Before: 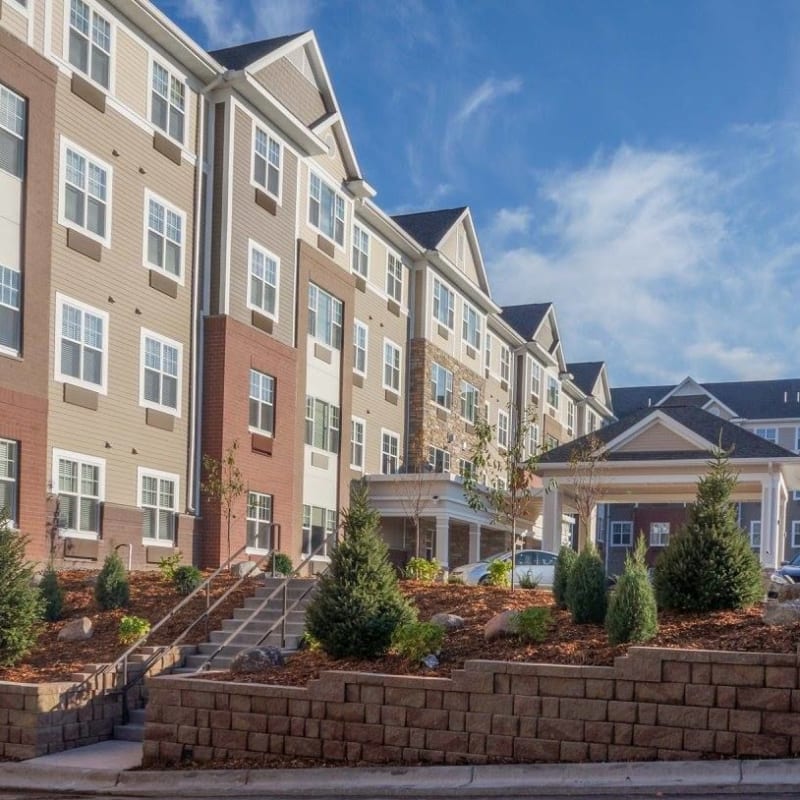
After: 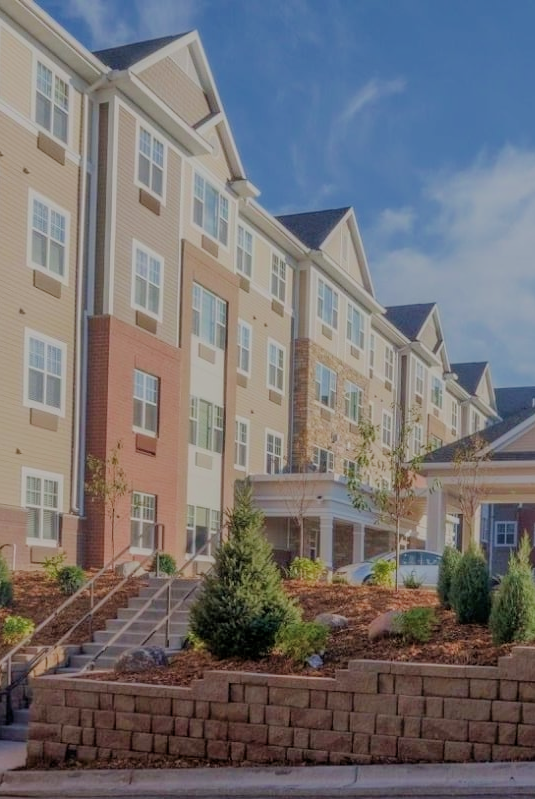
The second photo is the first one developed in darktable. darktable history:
filmic rgb: black relative exposure -7.96 EV, white relative exposure 8.03 EV, threshold 5.97 EV, hardness 2.46, latitude 9.51%, contrast 0.712, highlights saturation mix 9.29%, shadows ↔ highlights balance 2.12%, enable highlight reconstruction true
crop and rotate: left 14.503%, right 18.599%
velvia: on, module defaults
exposure: exposure 0.124 EV, compensate highlight preservation false
